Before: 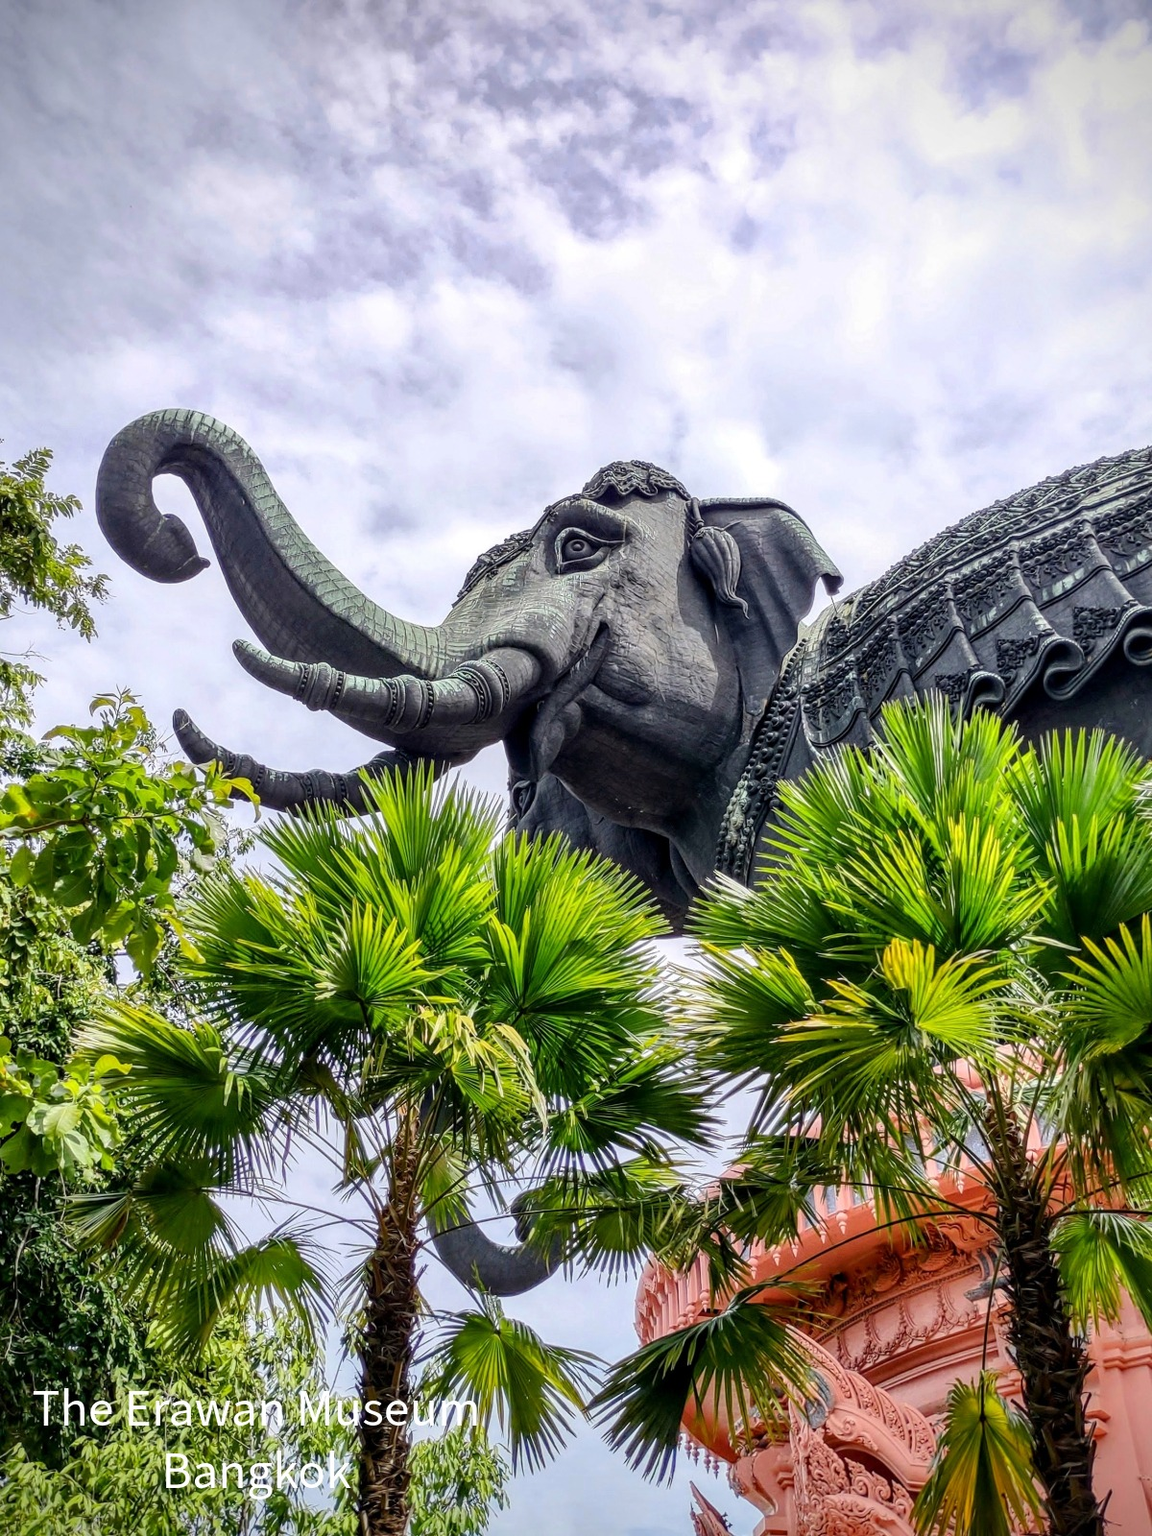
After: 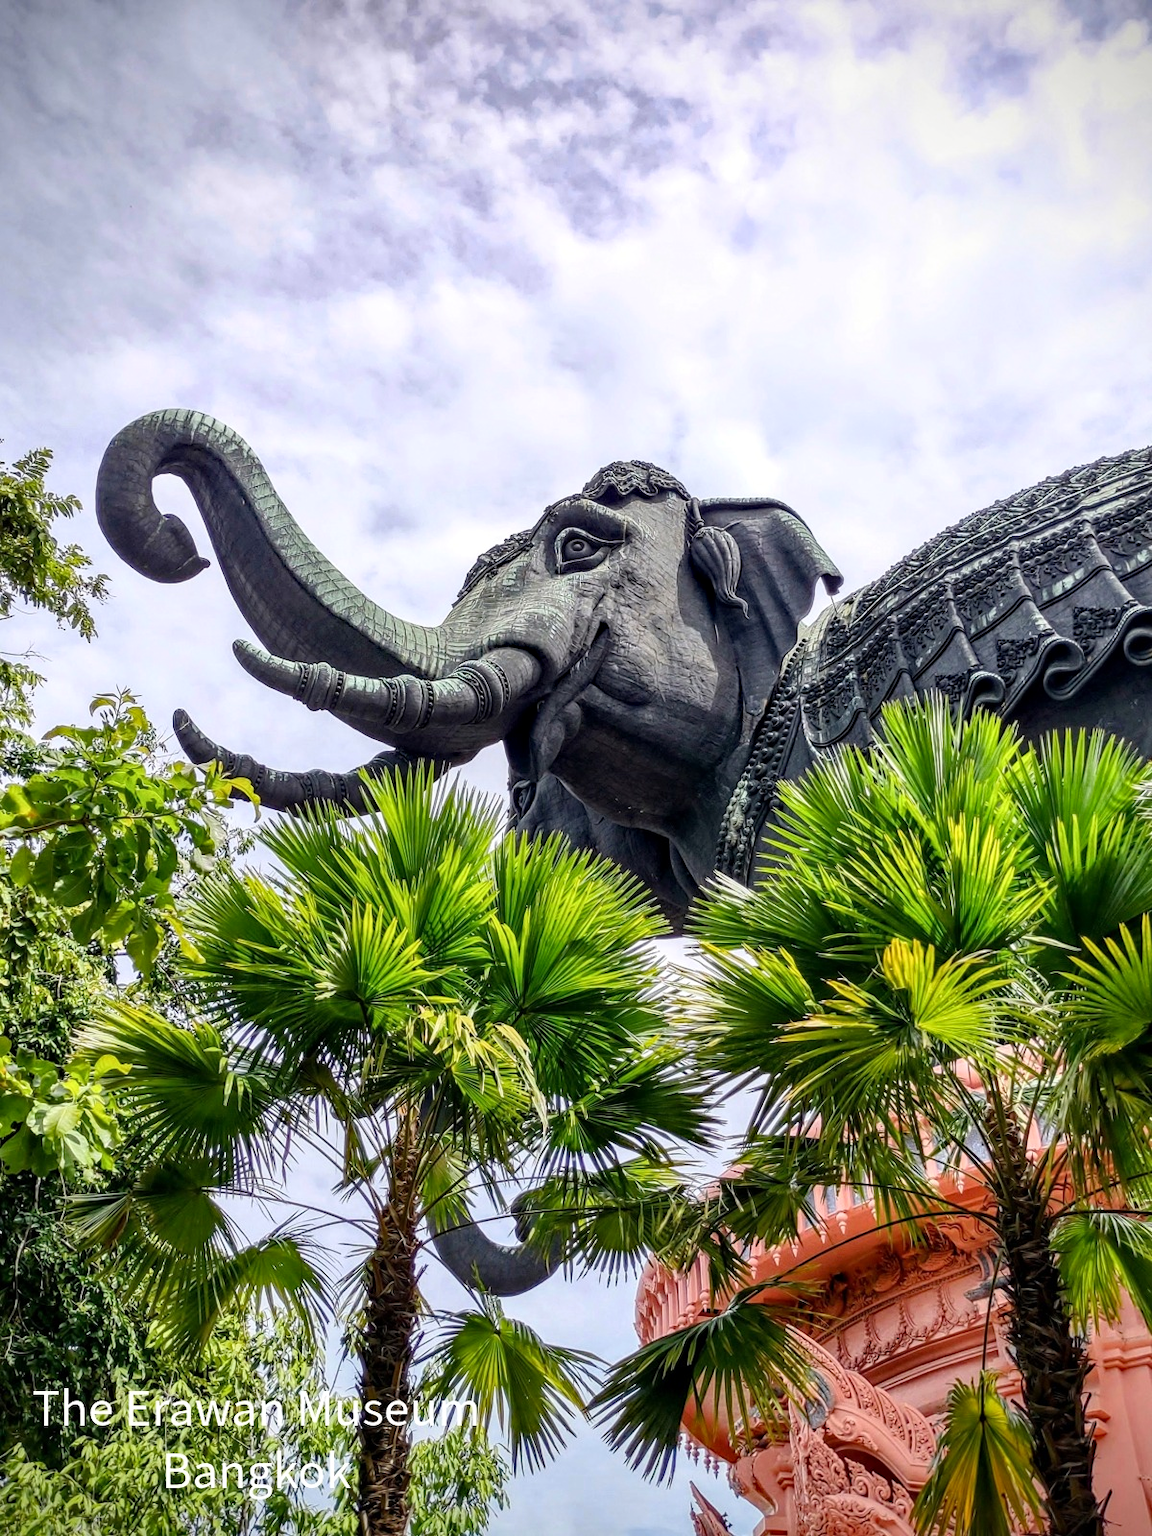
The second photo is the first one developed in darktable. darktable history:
shadows and highlights: shadows 0, highlights 40
haze removal: compatibility mode true, adaptive false
